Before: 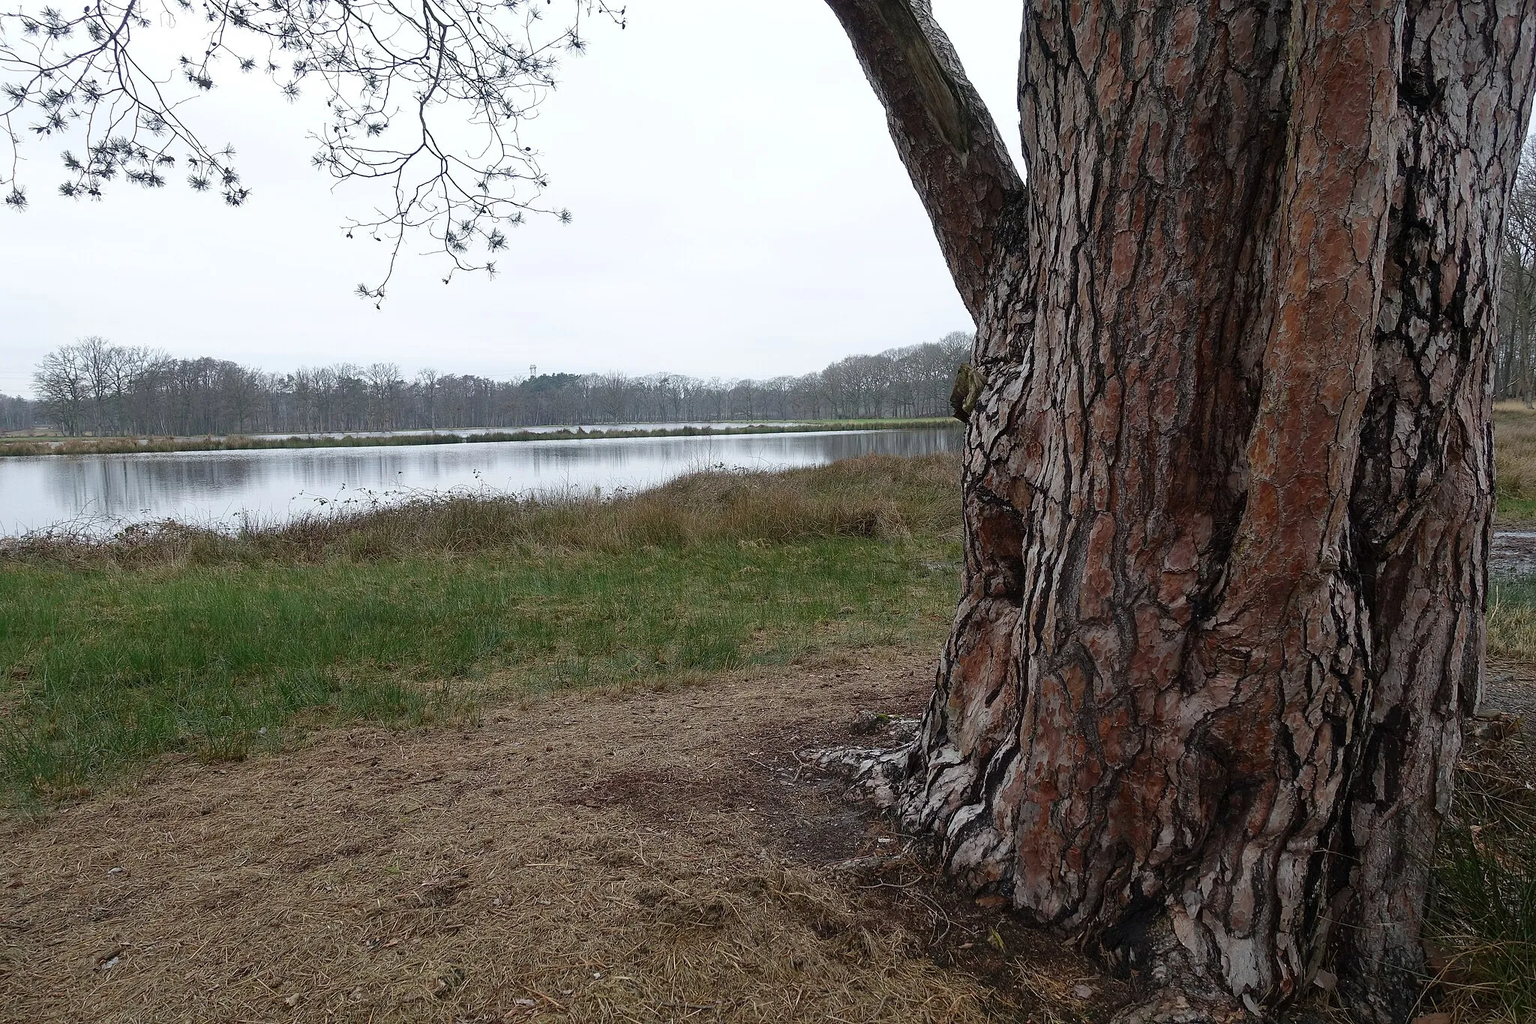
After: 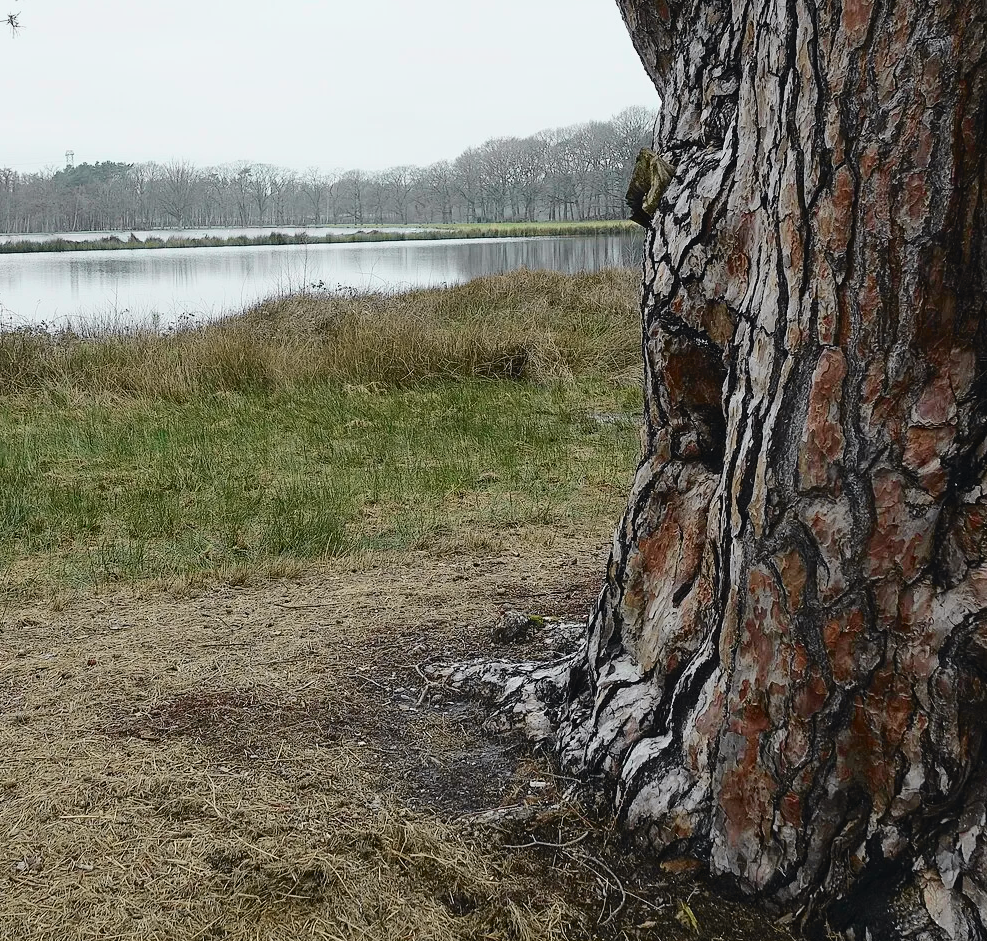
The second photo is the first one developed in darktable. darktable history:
crop: left 31.325%, top 24.685%, right 20.457%, bottom 6.333%
tone curve: curves: ch0 [(0, 0.026) (0.104, 0.1) (0.233, 0.262) (0.398, 0.507) (0.498, 0.621) (0.65, 0.757) (0.835, 0.883) (1, 0.961)]; ch1 [(0, 0) (0.346, 0.307) (0.408, 0.369) (0.453, 0.457) (0.482, 0.476) (0.502, 0.498) (0.521, 0.507) (0.553, 0.554) (0.638, 0.646) (0.693, 0.727) (1, 1)]; ch2 [(0, 0) (0.366, 0.337) (0.434, 0.46) (0.485, 0.494) (0.5, 0.494) (0.511, 0.508) (0.537, 0.55) (0.579, 0.599) (0.663, 0.67) (1, 1)], color space Lab, independent channels, preserve colors none
